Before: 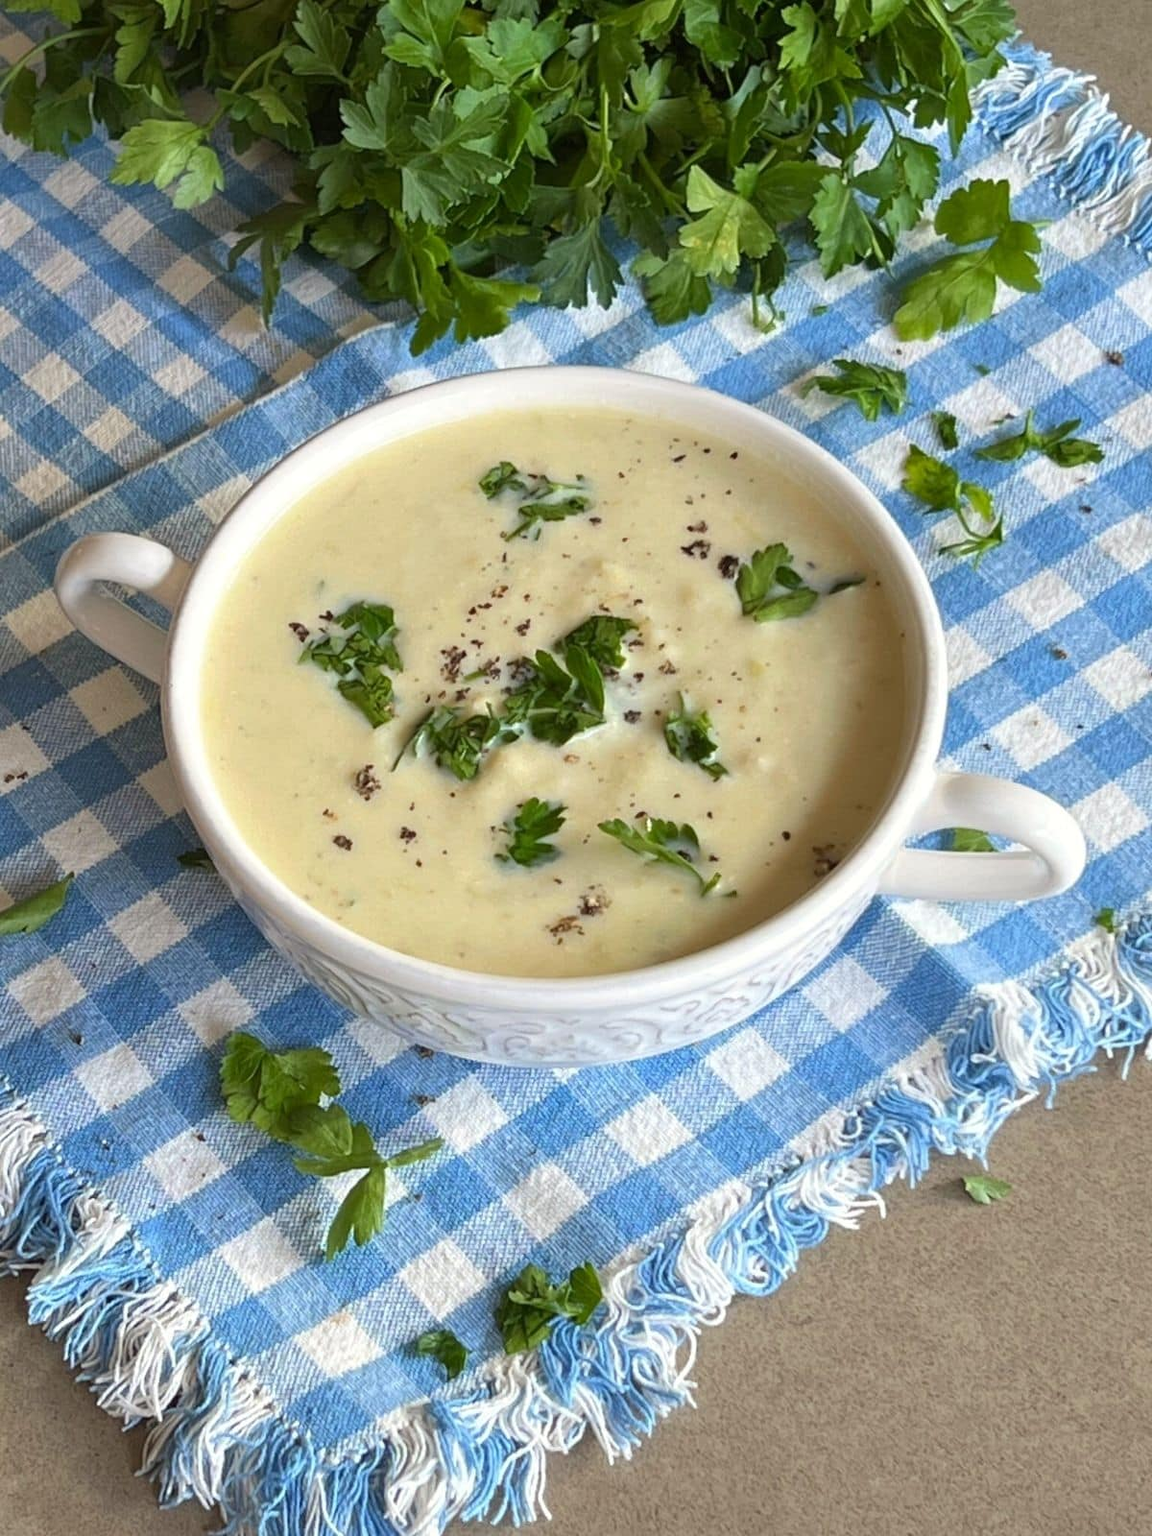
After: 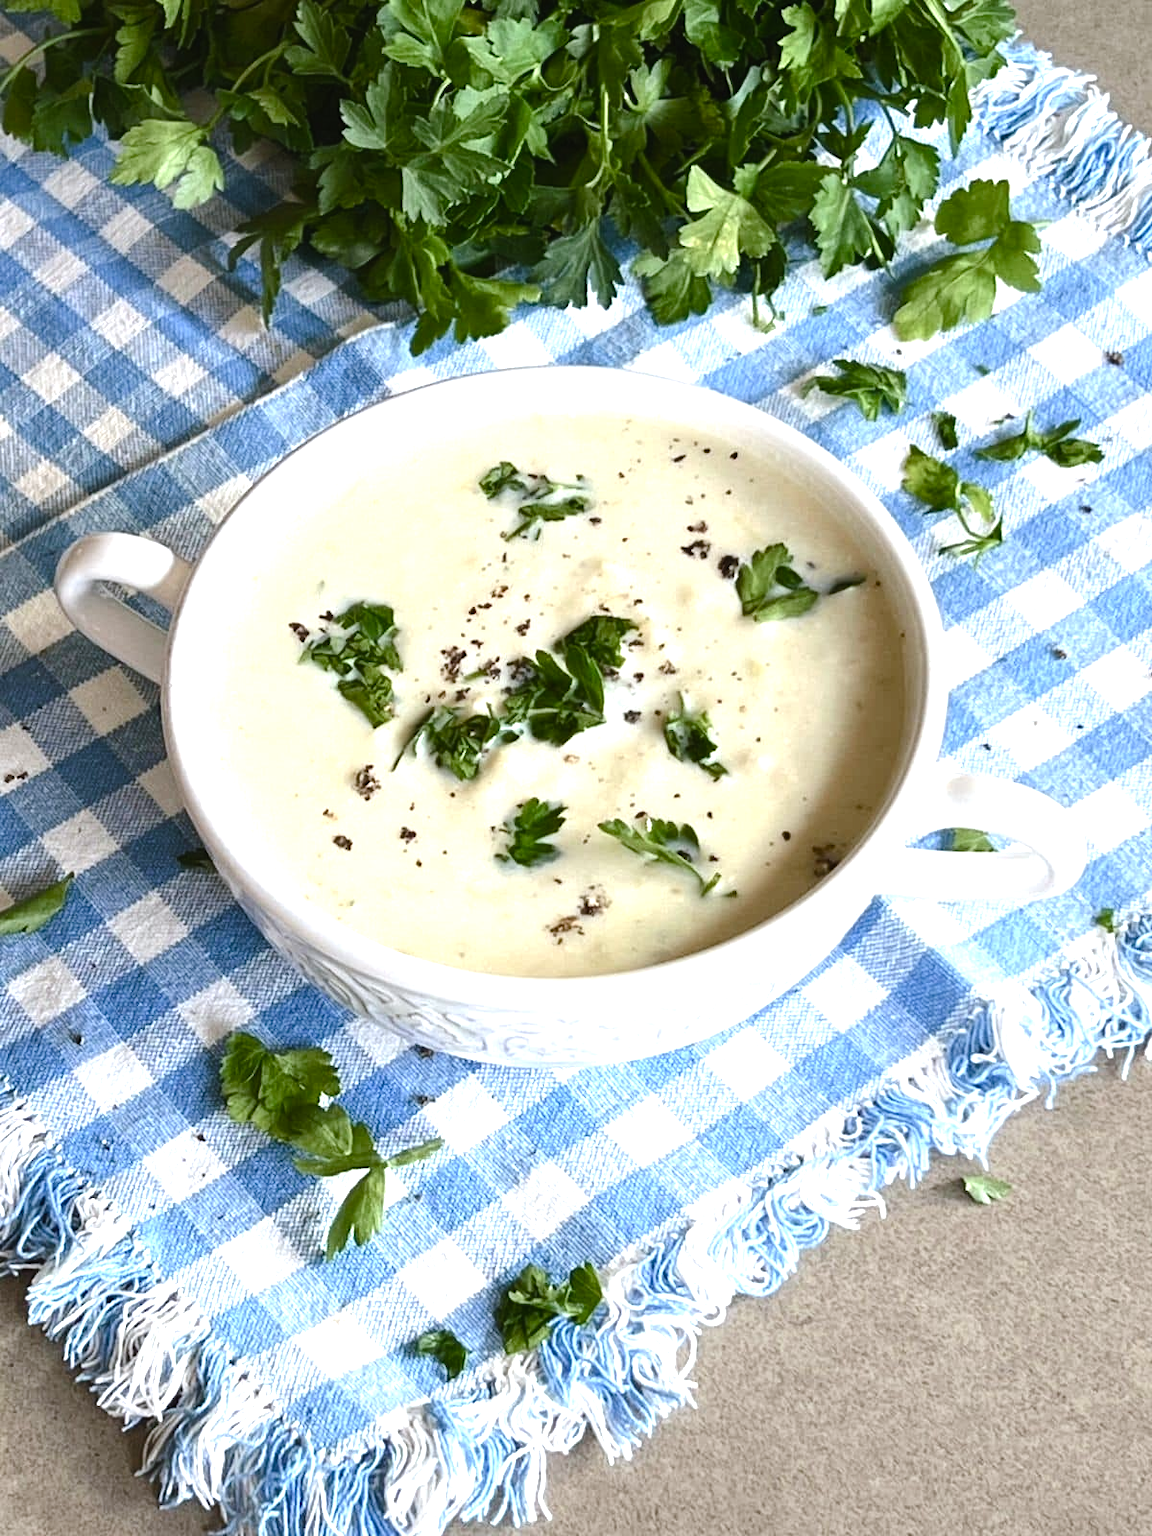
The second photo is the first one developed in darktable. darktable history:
white balance: red 0.967, blue 1.049
tone equalizer: -8 EV -0.75 EV, -7 EV -0.7 EV, -6 EV -0.6 EV, -5 EV -0.4 EV, -3 EV 0.4 EV, -2 EV 0.6 EV, -1 EV 0.7 EV, +0 EV 0.75 EV, edges refinement/feathering 500, mask exposure compensation -1.57 EV, preserve details no
color balance rgb: shadows lift › luminance -10%, shadows lift › chroma 1%, shadows lift › hue 113°, power › luminance -15%, highlights gain › chroma 0.2%, highlights gain › hue 333°, global offset › luminance 0.5%, perceptual saturation grading › global saturation 20%, perceptual saturation grading › highlights -50%, perceptual saturation grading › shadows 25%, contrast -10%
exposure: exposure 0.507 EV, compensate highlight preservation false
